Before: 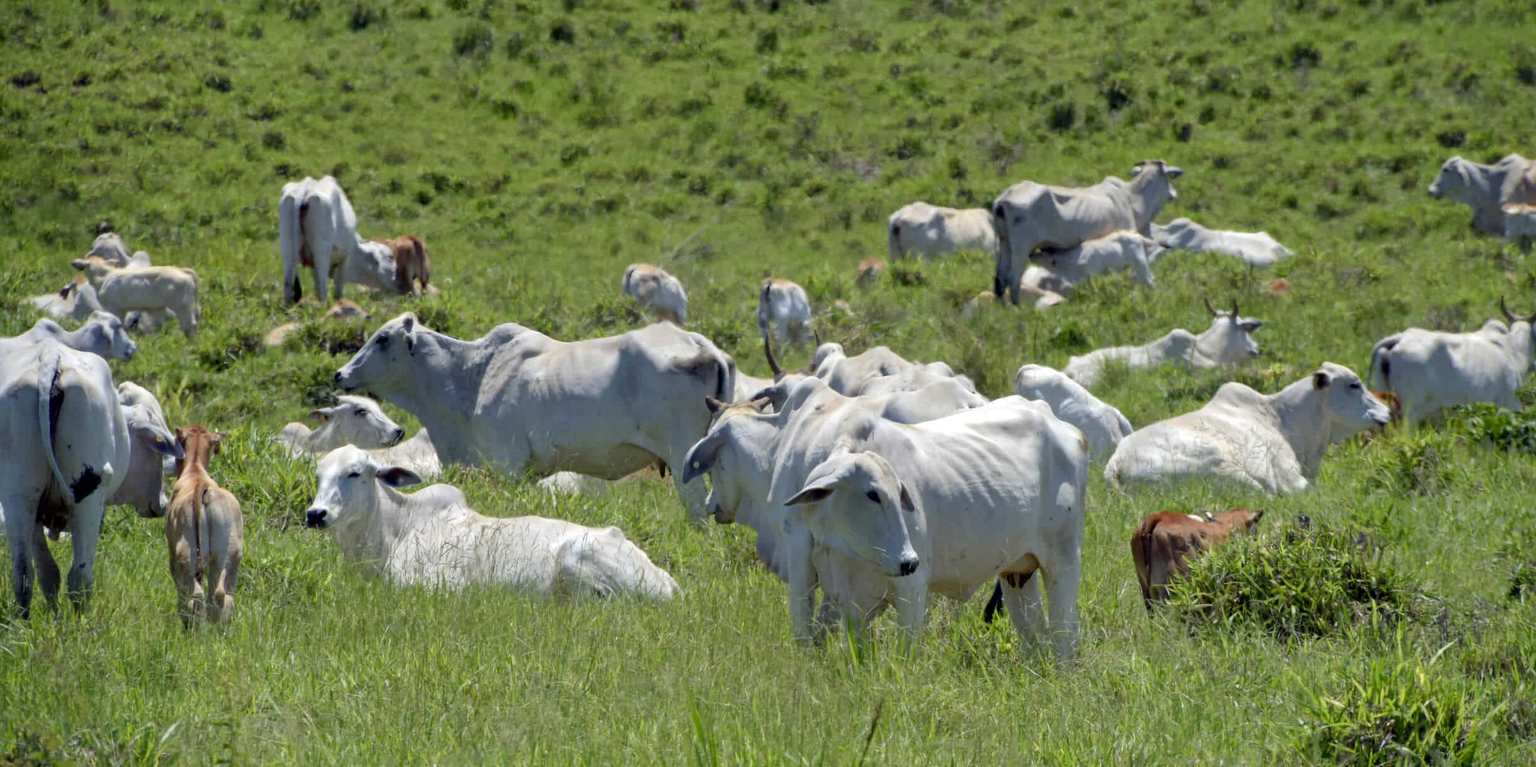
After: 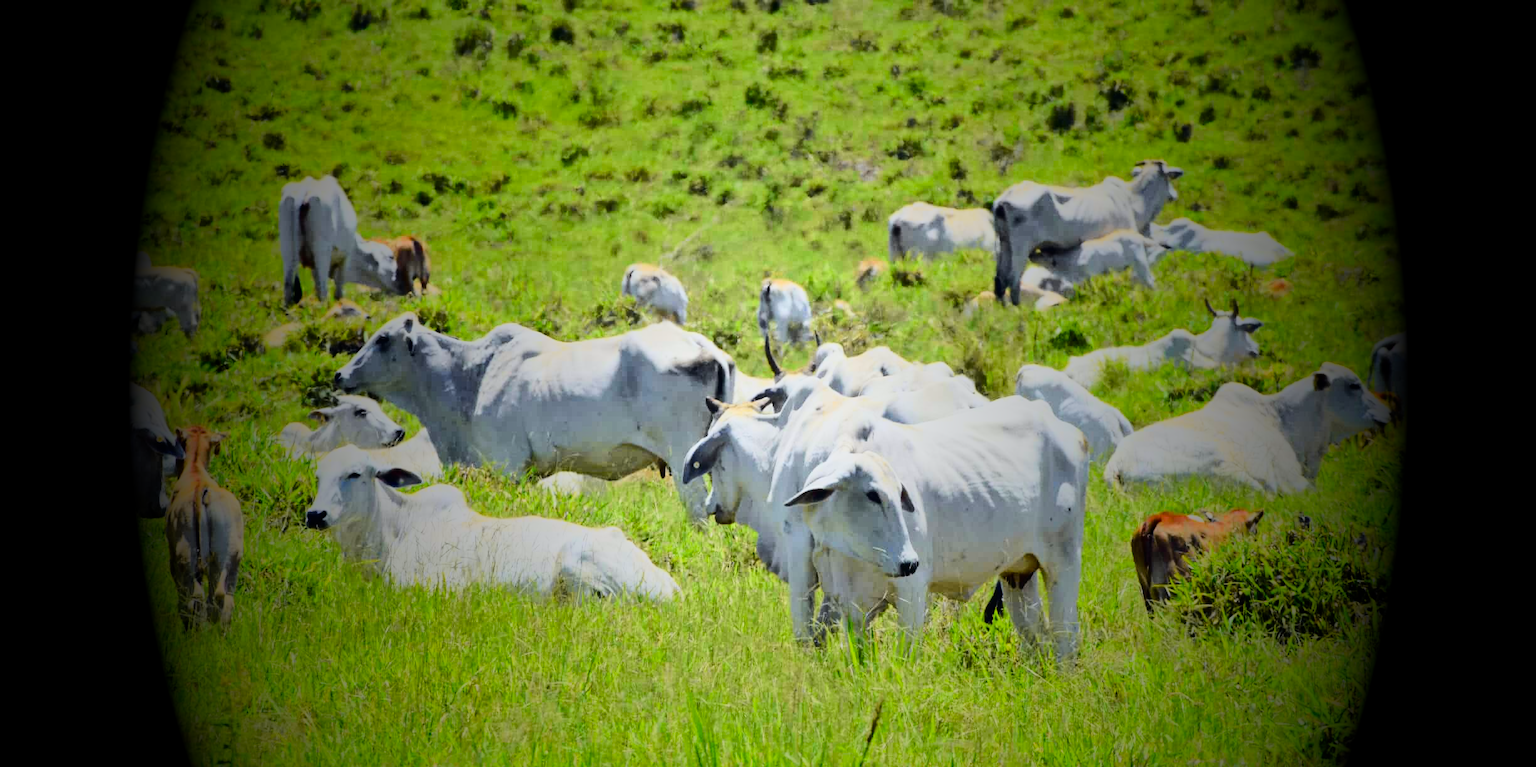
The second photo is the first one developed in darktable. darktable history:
tone curve: curves: ch0 [(0, 0.02) (0.063, 0.058) (0.262, 0.243) (0.447, 0.468) (0.544, 0.596) (0.805, 0.823) (1, 0.952)]; ch1 [(0, 0) (0.339, 0.31) (0.417, 0.401) (0.452, 0.455) (0.482, 0.483) (0.502, 0.499) (0.517, 0.506) (0.55, 0.542) (0.588, 0.604) (0.729, 0.782) (1, 1)]; ch2 [(0, 0) (0.346, 0.34) (0.431, 0.45) (0.485, 0.487) (0.5, 0.496) (0.527, 0.526) (0.56, 0.574) (0.613, 0.642) (0.679, 0.703) (1, 1)], color space Lab, independent channels, preserve colors none
base curve: curves: ch0 [(0, 0) (0.018, 0.026) (0.143, 0.37) (0.33, 0.731) (0.458, 0.853) (0.735, 0.965) (0.905, 0.986) (1, 1)]
shadows and highlights: low approximation 0.01, soften with gaussian
vignetting: fall-off start 15.9%, fall-off radius 100%, brightness -1, saturation 0.5, width/height ratio 0.719
